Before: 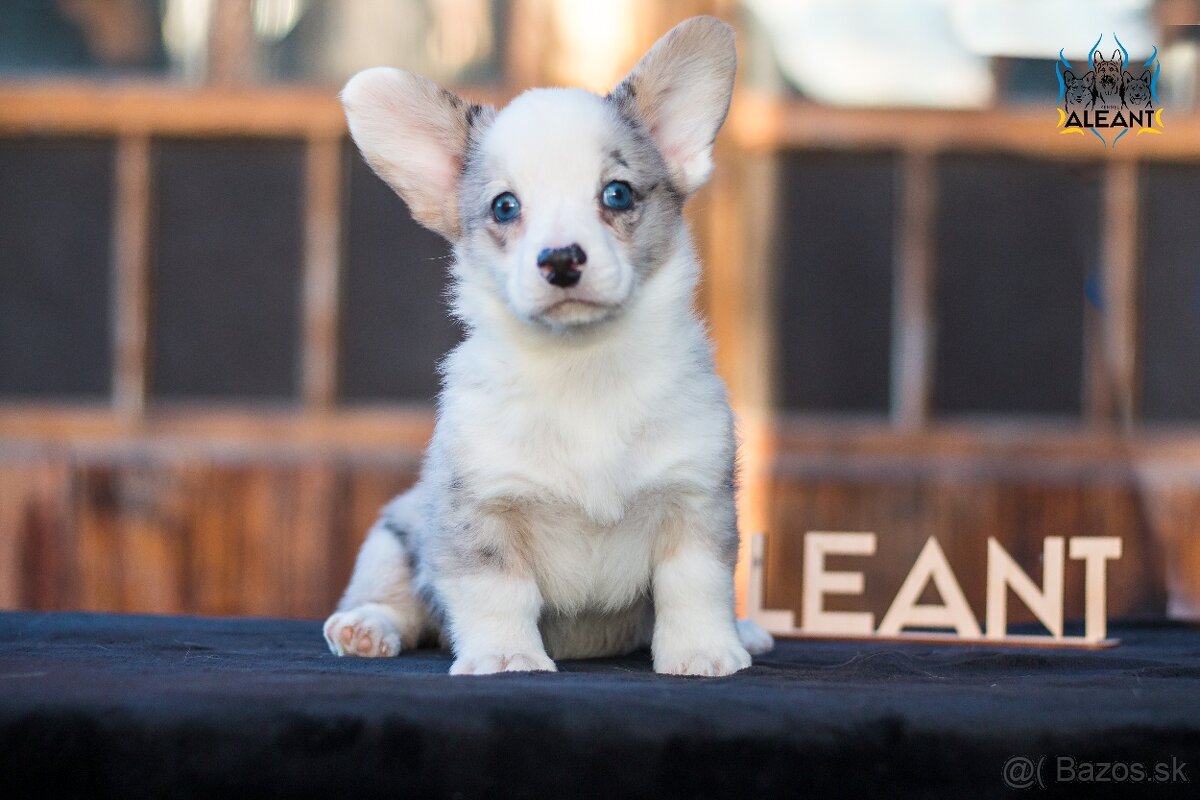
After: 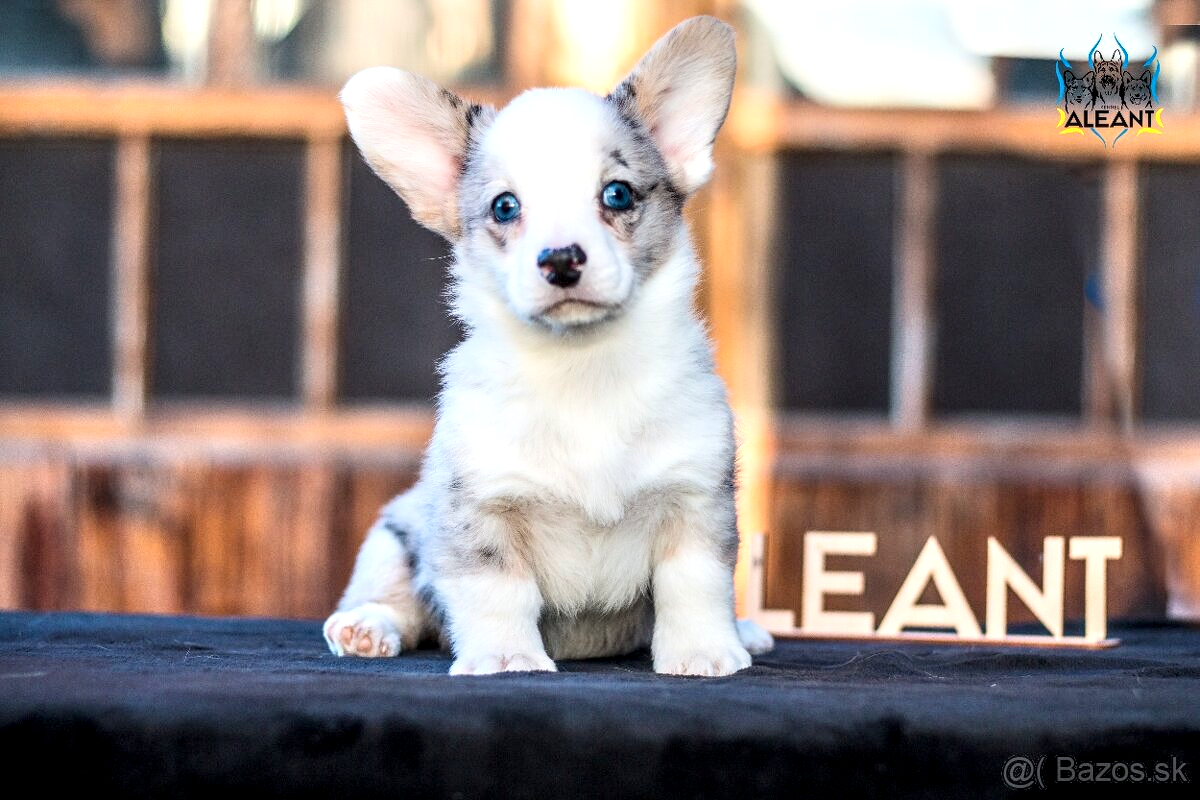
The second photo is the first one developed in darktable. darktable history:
contrast brightness saturation: contrast 0.2, brightness 0.16, saturation 0.22
local contrast: highlights 60%, shadows 60%, detail 160%
base curve: curves: ch0 [(0, 0) (0.989, 0.992)], preserve colors none
